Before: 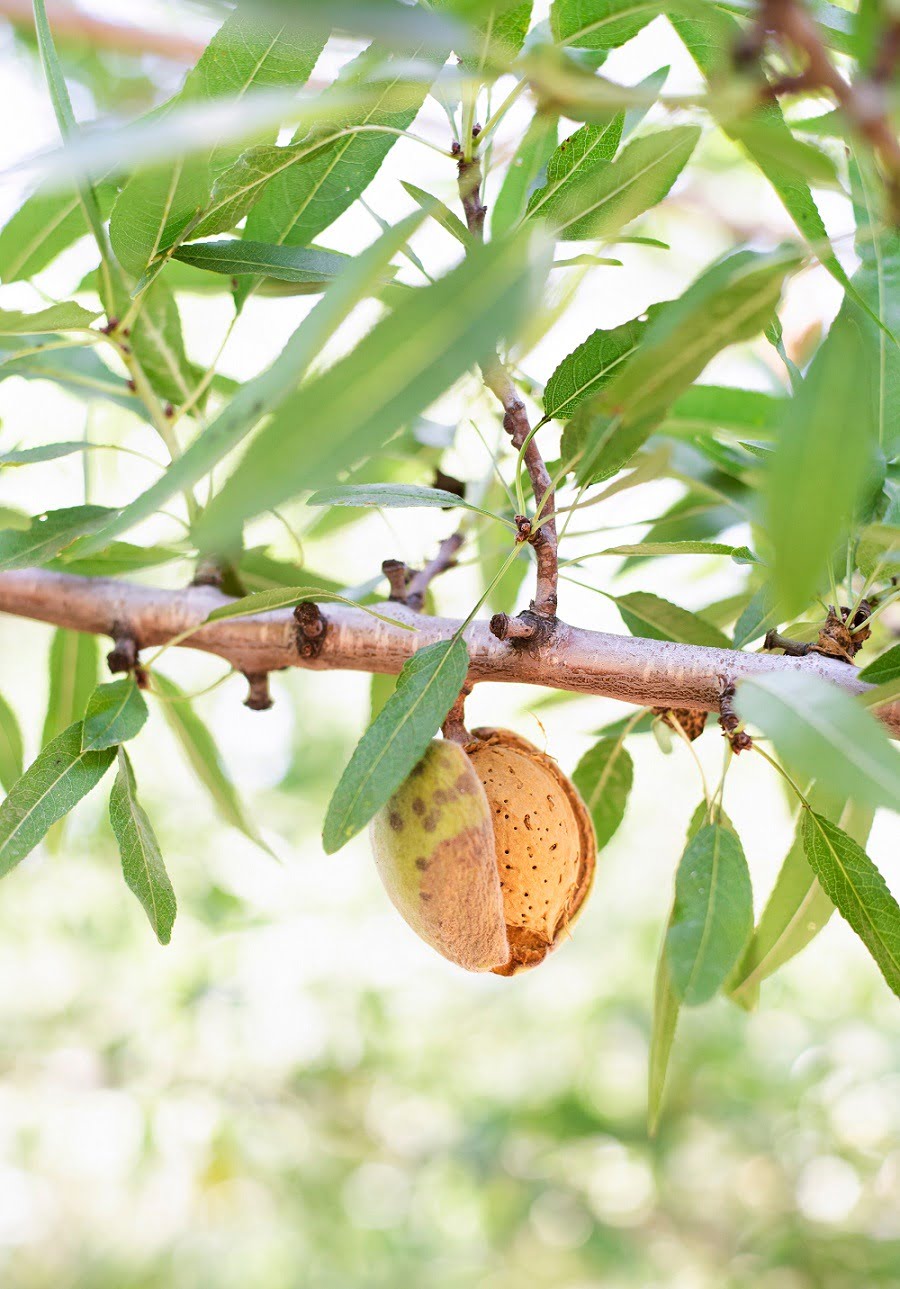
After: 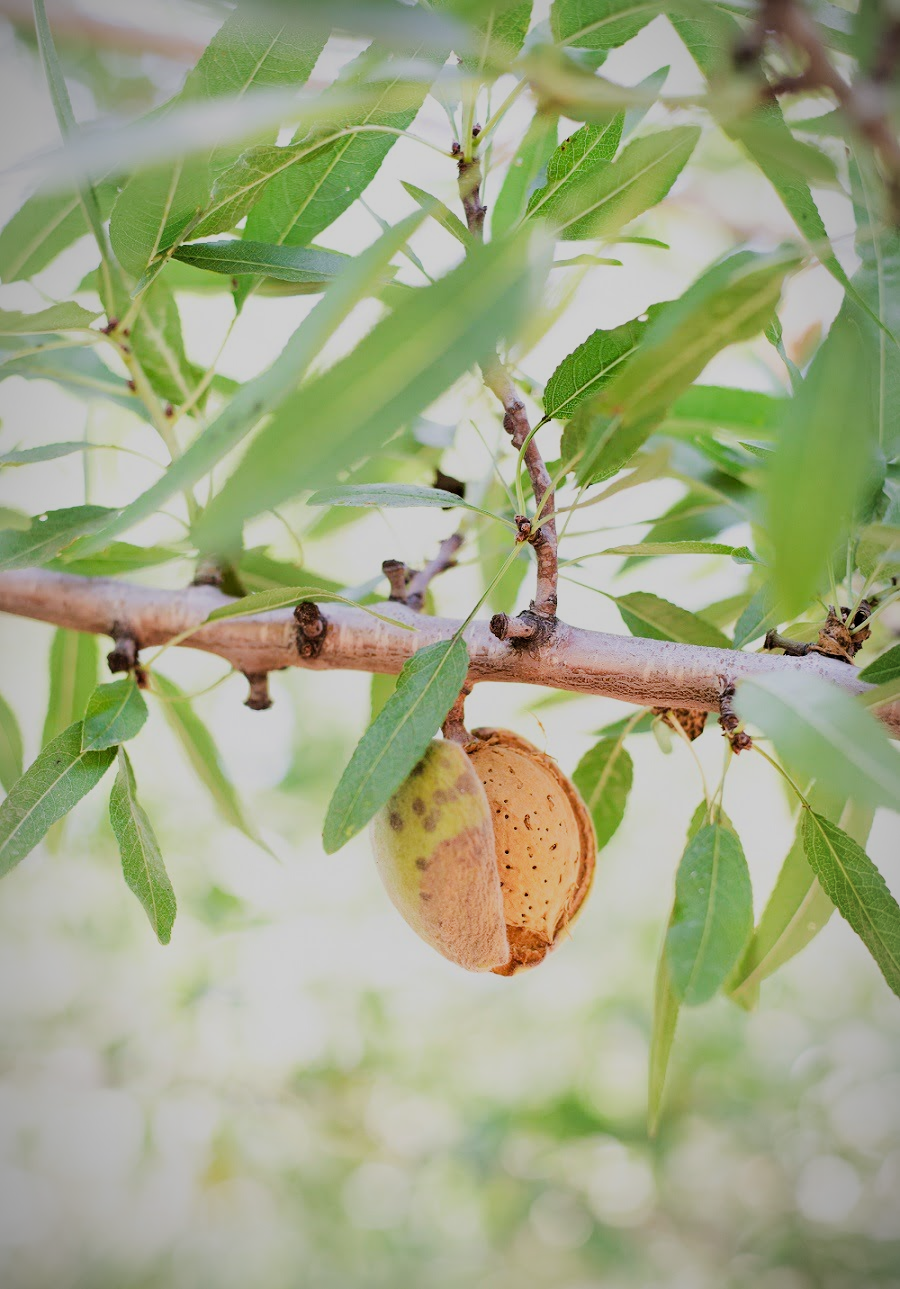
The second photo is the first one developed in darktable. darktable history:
filmic rgb: black relative exposure -7.32 EV, white relative exposure 5.09 EV, hardness 3.2
vignetting: fall-off radius 60%, automatic ratio true
